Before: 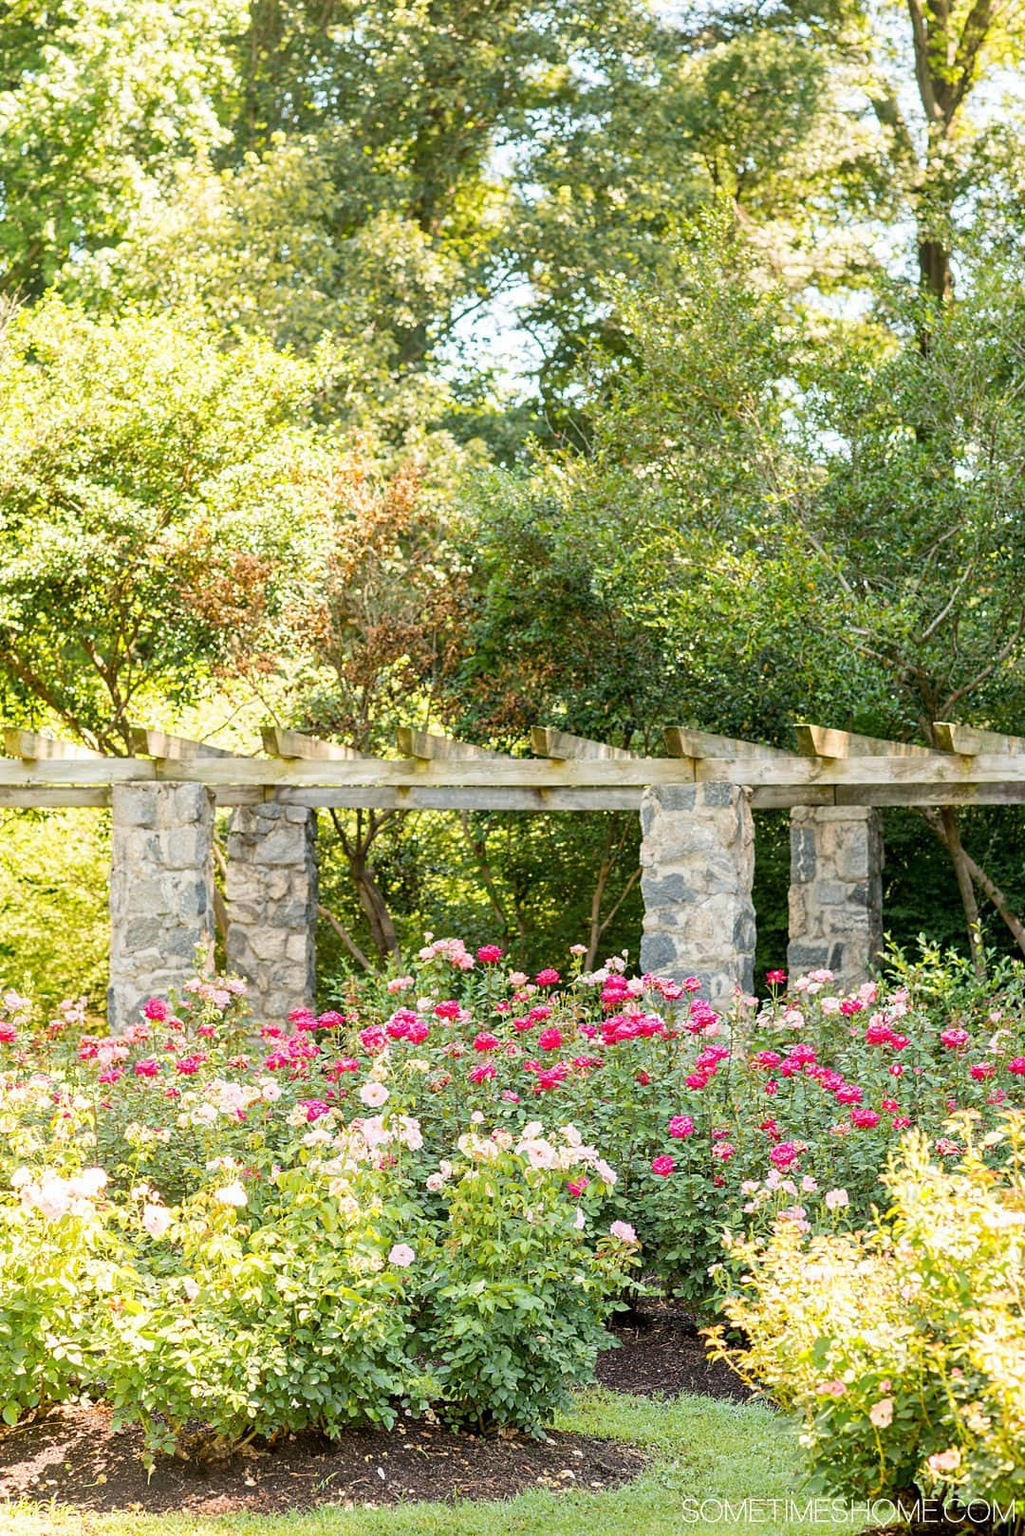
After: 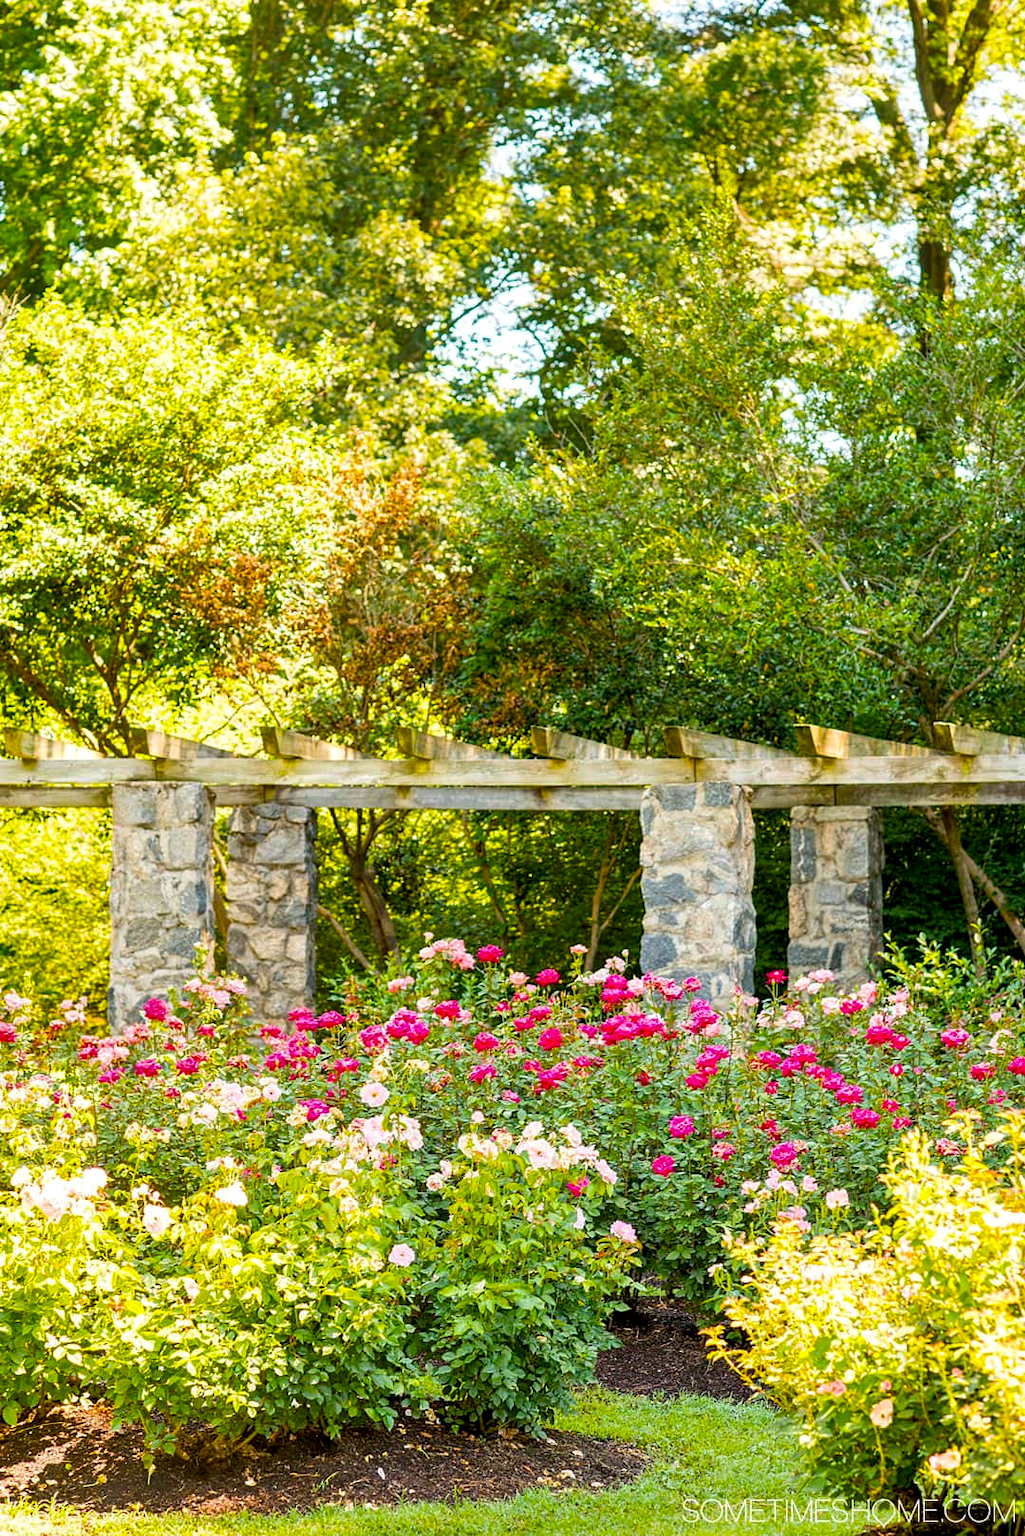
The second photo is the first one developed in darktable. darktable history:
local contrast: highlights 102%, shadows 102%, detail 131%, midtone range 0.2
color balance rgb: linear chroma grading › global chroma 9.874%, perceptual saturation grading › global saturation 30.78%, global vibrance 20%
shadows and highlights: radius 262.2, soften with gaussian
